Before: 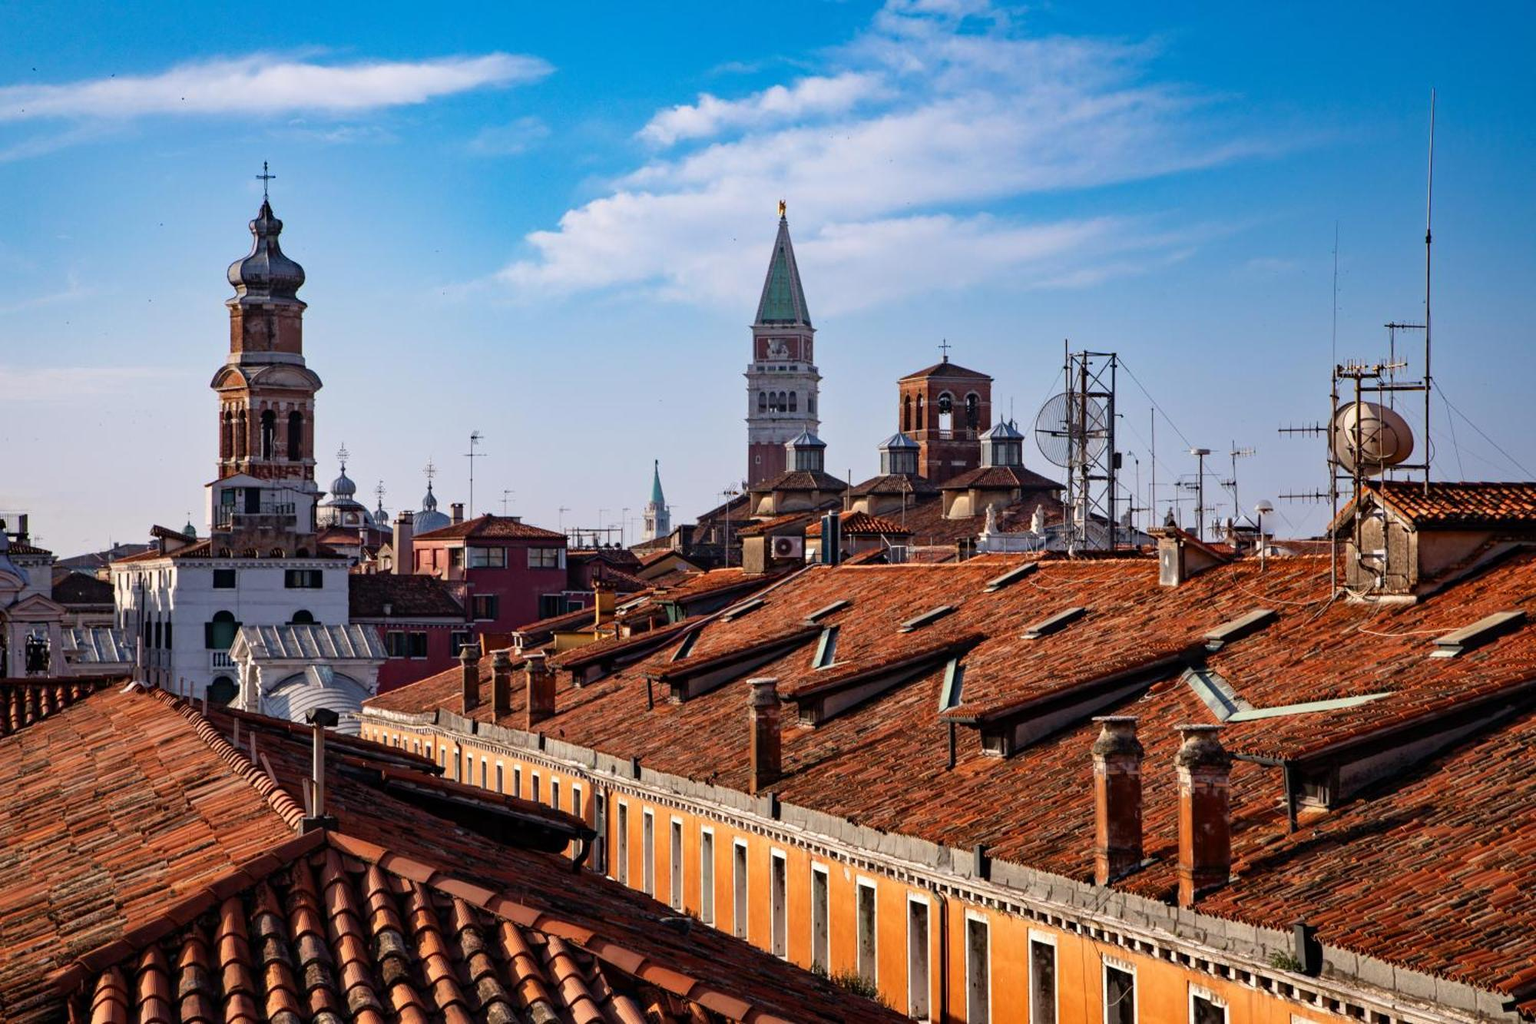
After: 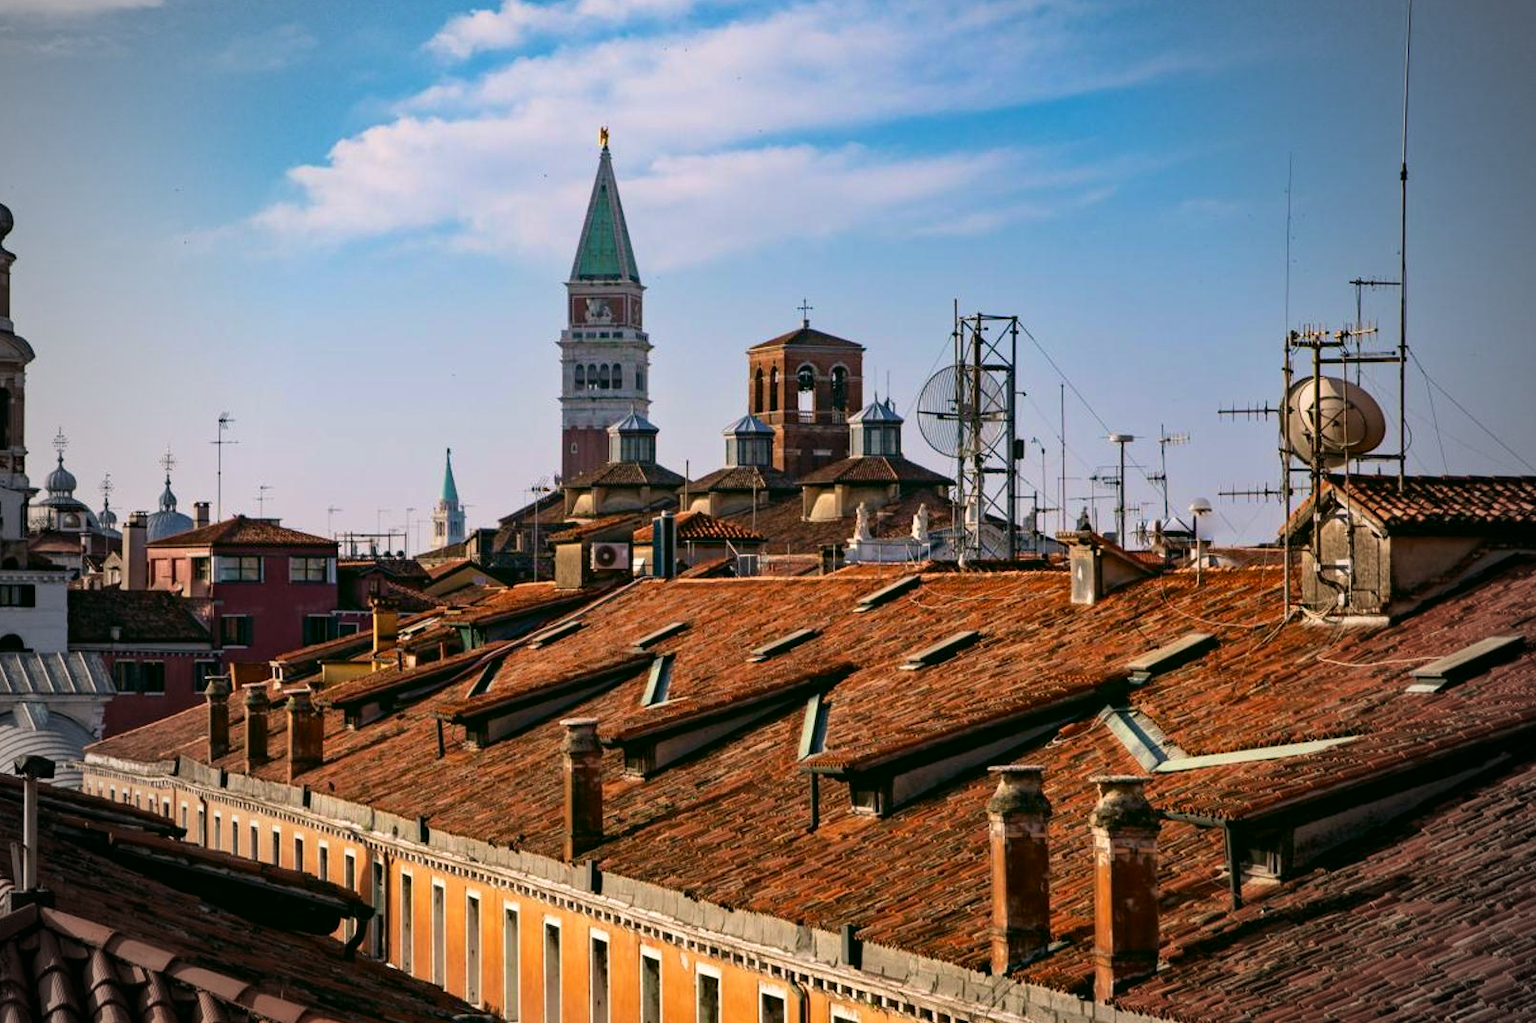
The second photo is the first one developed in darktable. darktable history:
color correction: highlights a* 4.02, highlights b* 4.98, shadows a* -7.55, shadows b* 4.98
vignetting: fall-off start 67.15%, brightness -0.442, saturation -0.691, width/height ratio 1.011, unbound false
velvia: on, module defaults
crop: left 19.159%, top 9.58%, bottom 9.58%
